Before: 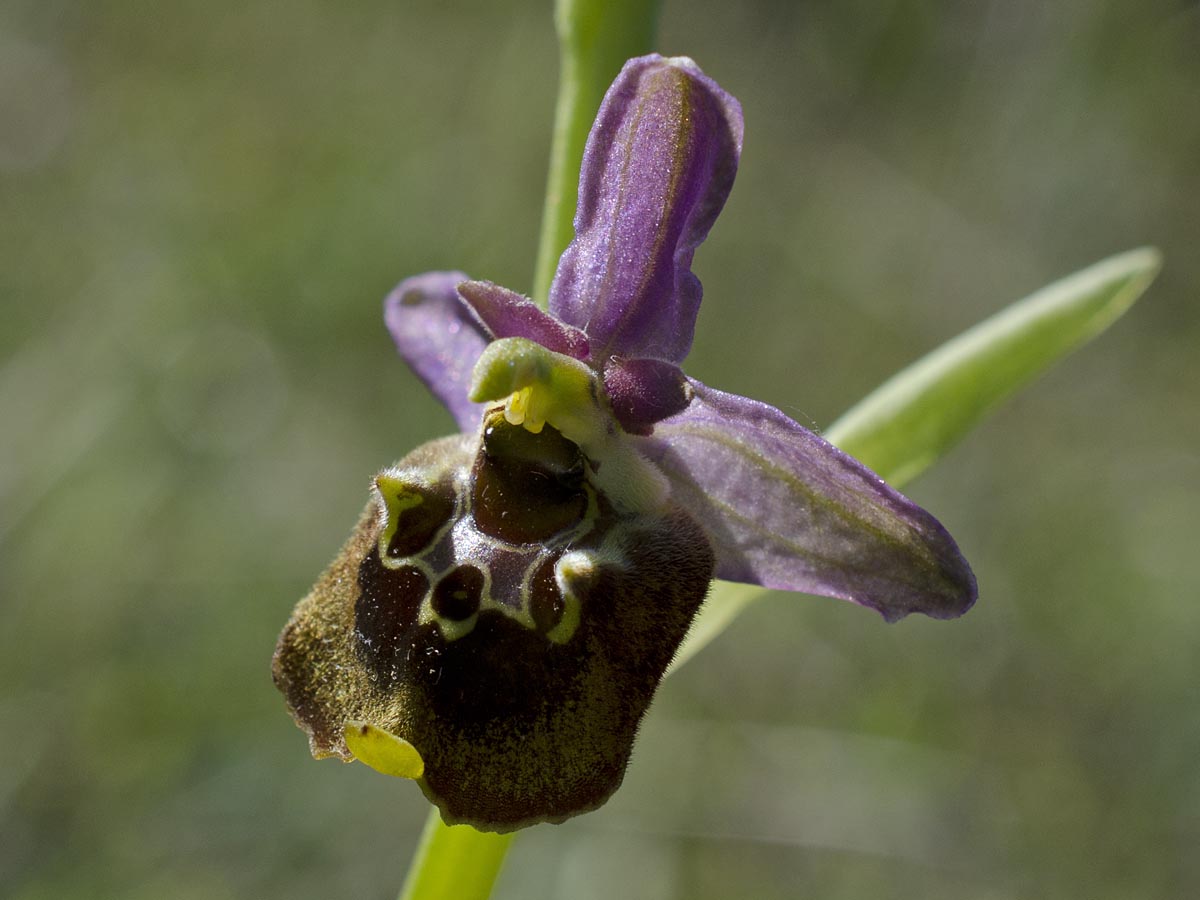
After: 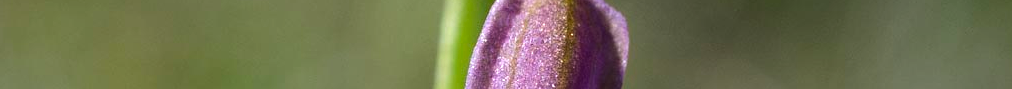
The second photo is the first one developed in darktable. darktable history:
tone equalizer: -8 EV 0.001 EV, -7 EV -0.002 EV, -6 EV 0.002 EV, -5 EV -0.03 EV, -4 EV -0.116 EV, -3 EV -0.169 EV, -2 EV 0.24 EV, -1 EV 0.702 EV, +0 EV 0.493 EV
crop and rotate: left 9.644%, top 9.491%, right 6.021%, bottom 80.509%
